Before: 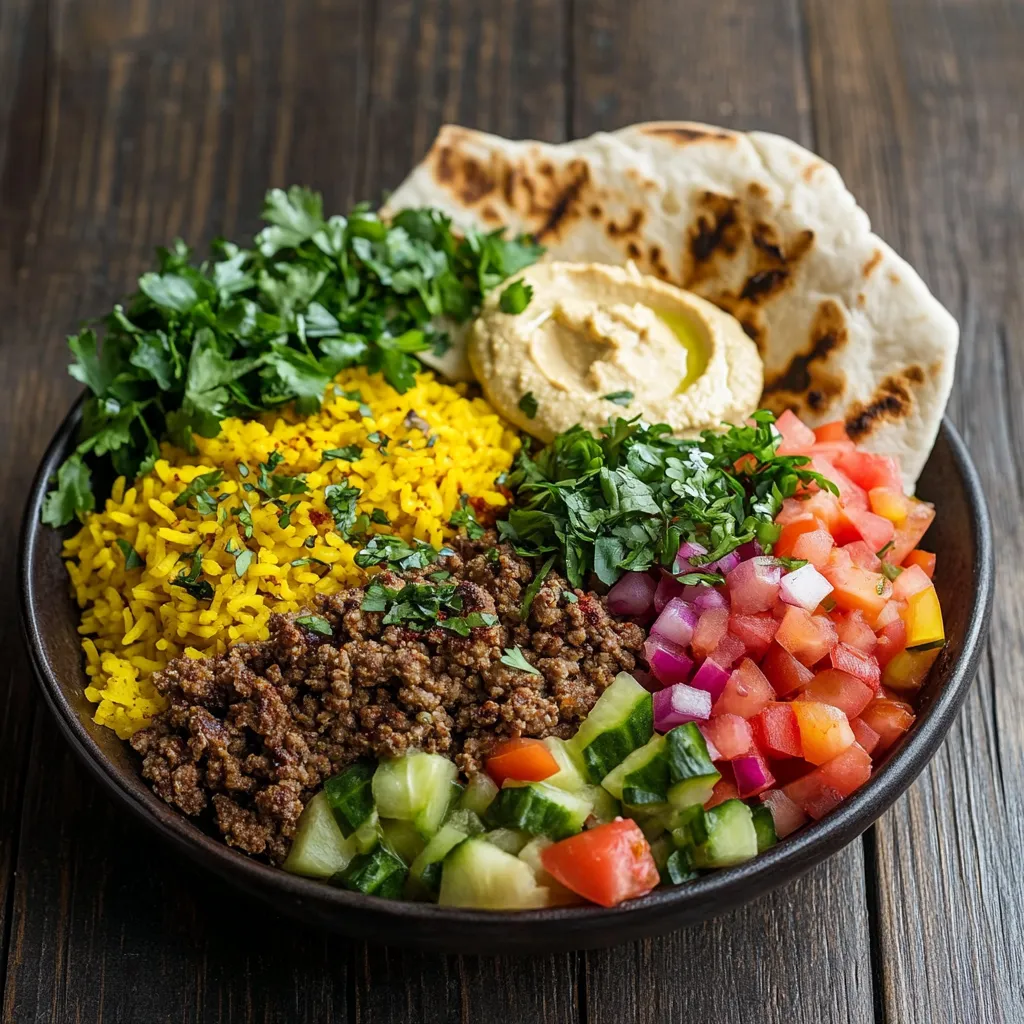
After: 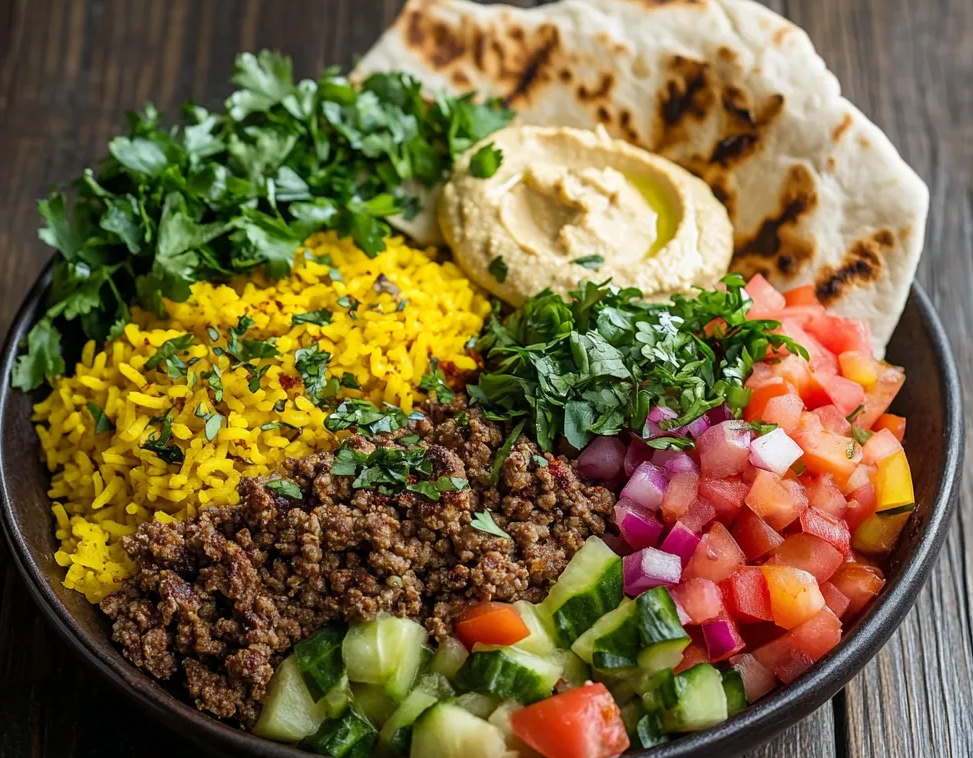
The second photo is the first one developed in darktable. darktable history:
crop and rotate: left 2.991%, top 13.302%, right 1.981%, bottom 12.636%
